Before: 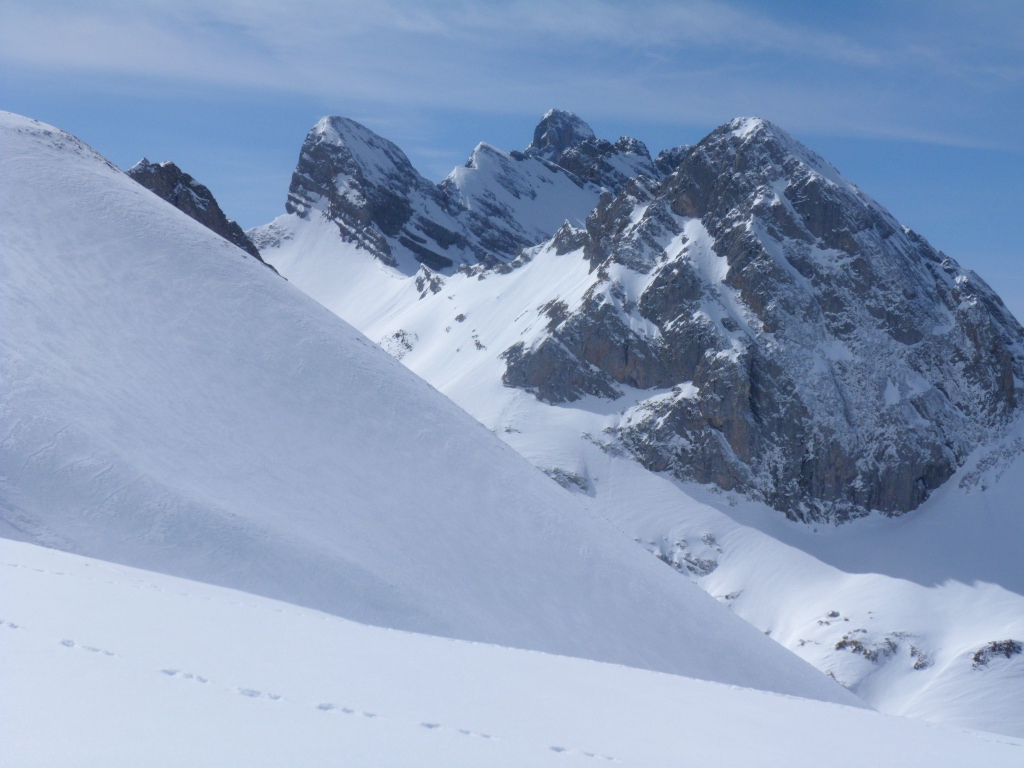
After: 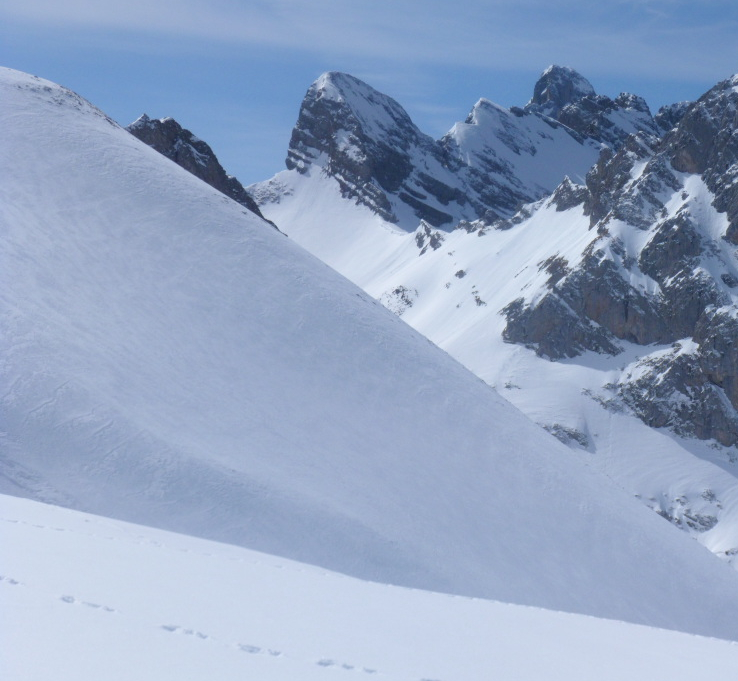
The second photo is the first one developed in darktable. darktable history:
crop: top 5.774%, right 27.837%, bottom 5.515%
